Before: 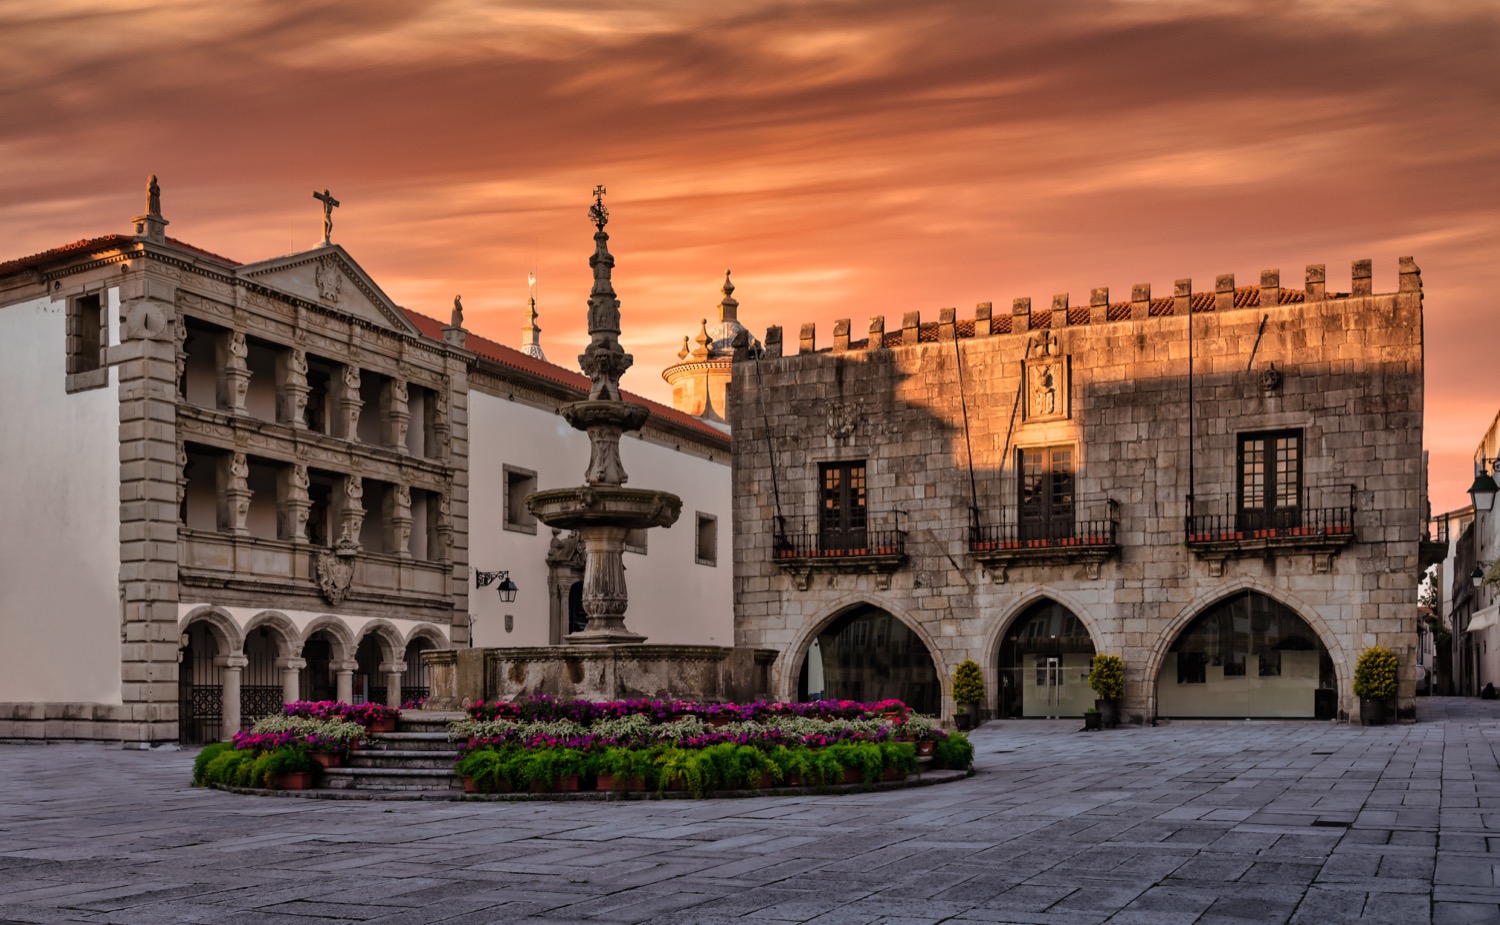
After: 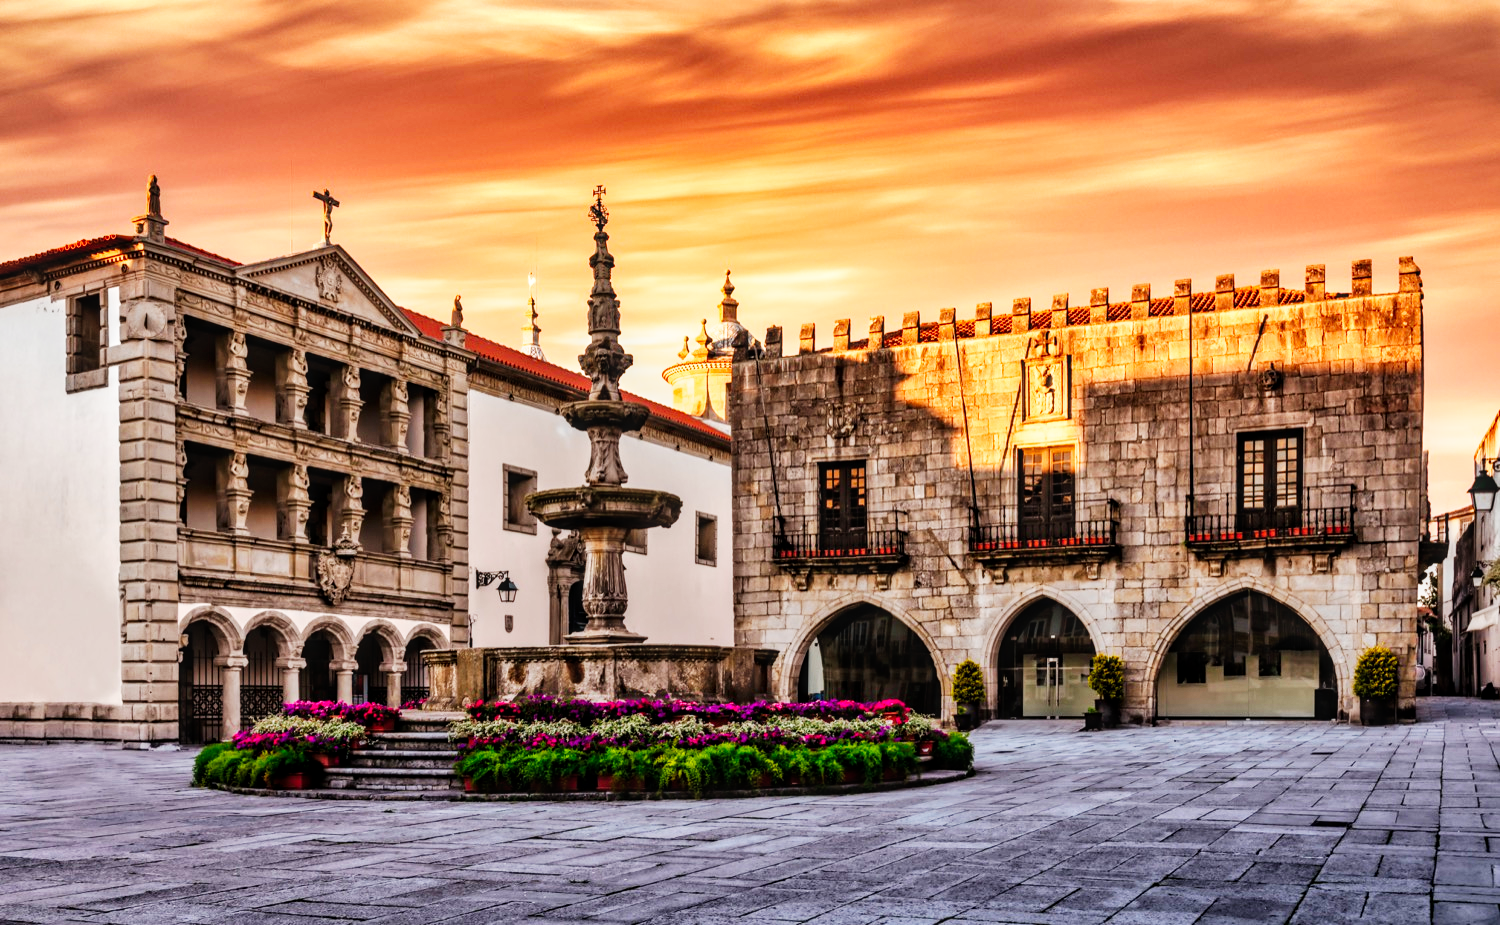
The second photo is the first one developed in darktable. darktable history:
local contrast: on, module defaults
base curve: curves: ch0 [(0, 0) (0.007, 0.004) (0.027, 0.03) (0.046, 0.07) (0.207, 0.54) (0.442, 0.872) (0.673, 0.972) (1, 1)], preserve colors none
color zones: curves: ch1 [(0, 0.525) (0.143, 0.556) (0.286, 0.52) (0.429, 0.5) (0.571, 0.5) (0.714, 0.5) (0.857, 0.503) (1, 0.525)]
